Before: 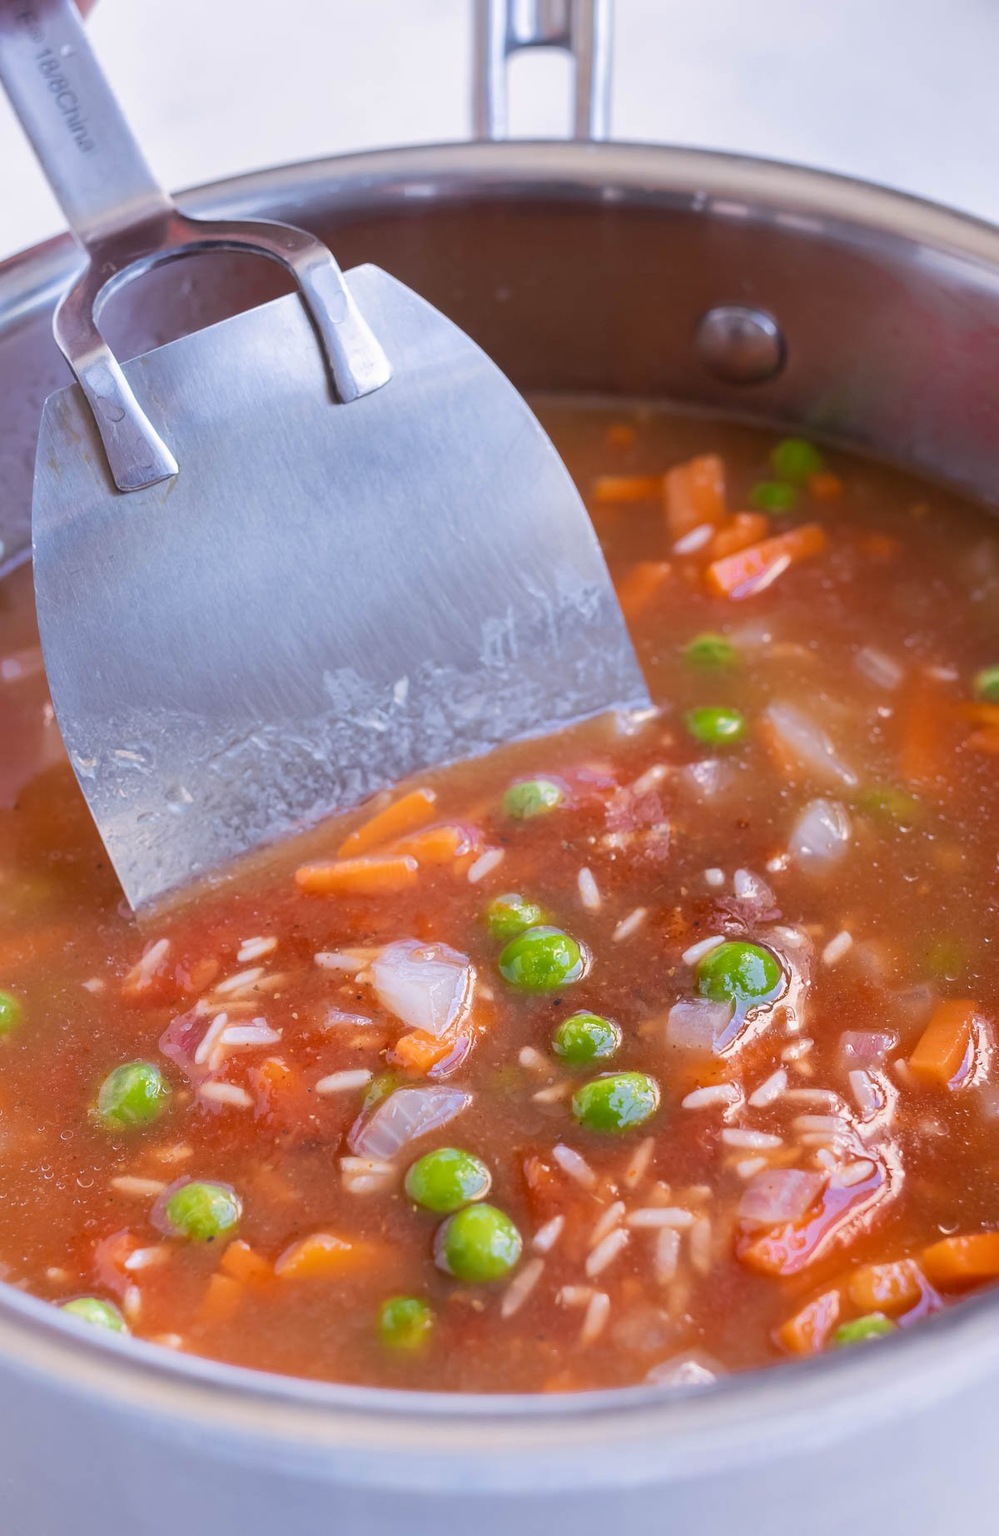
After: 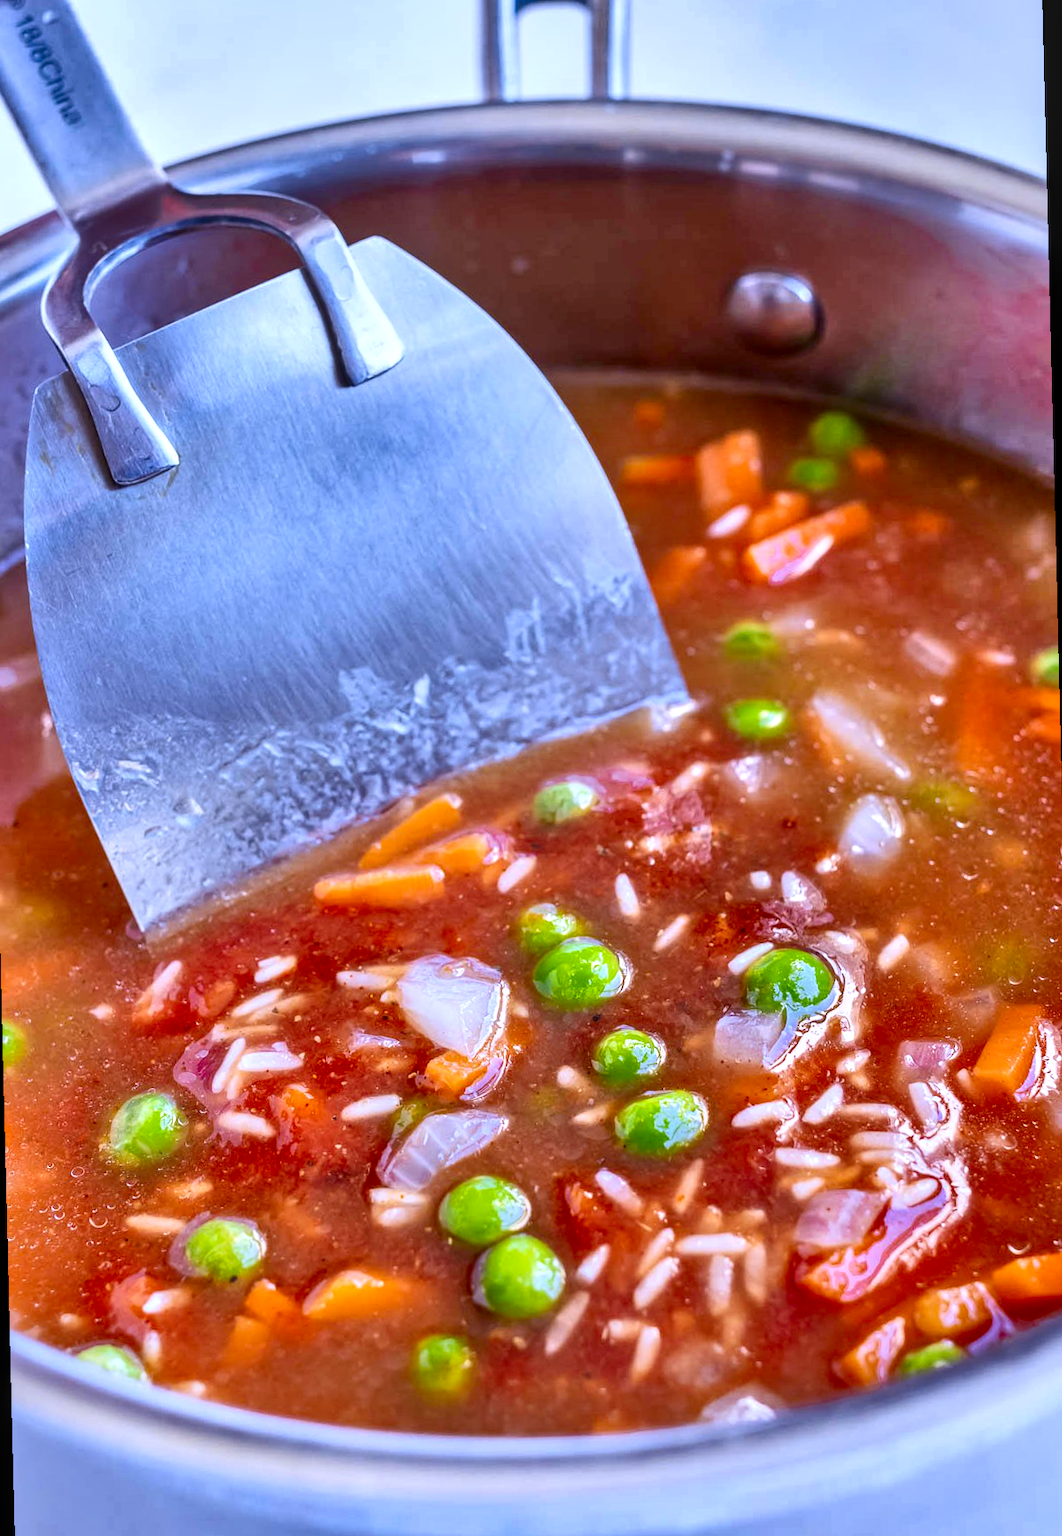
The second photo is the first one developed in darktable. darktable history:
exposure: exposure 0.081 EV, compensate highlight preservation false
tone equalizer: -7 EV 0.15 EV, -6 EV 0.6 EV, -5 EV 1.15 EV, -4 EV 1.33 EV, -3 EV 1.15 EV, -2 EV 0.6 EV, -1 EV 0.15 EV, mask exposure compensation -0.5 EV
white balance: red 0.926, green 1.003, blue 1.133
local contrast: detail 130%
crop and rotate: left 0.614%, top 0.179%, bottom 0.309%
rotate and perspective: rotation -1.42°, crop left 0.016, crop right 0.984, crop top 0.035, crop bottom 0.965
shadows and highlights: radius 118.69, shadows 42.21, highlights -61.56, soften with gaussian
contrast brightness saturation: contrast 0.22, brightness -0.19, saturation 0.24
